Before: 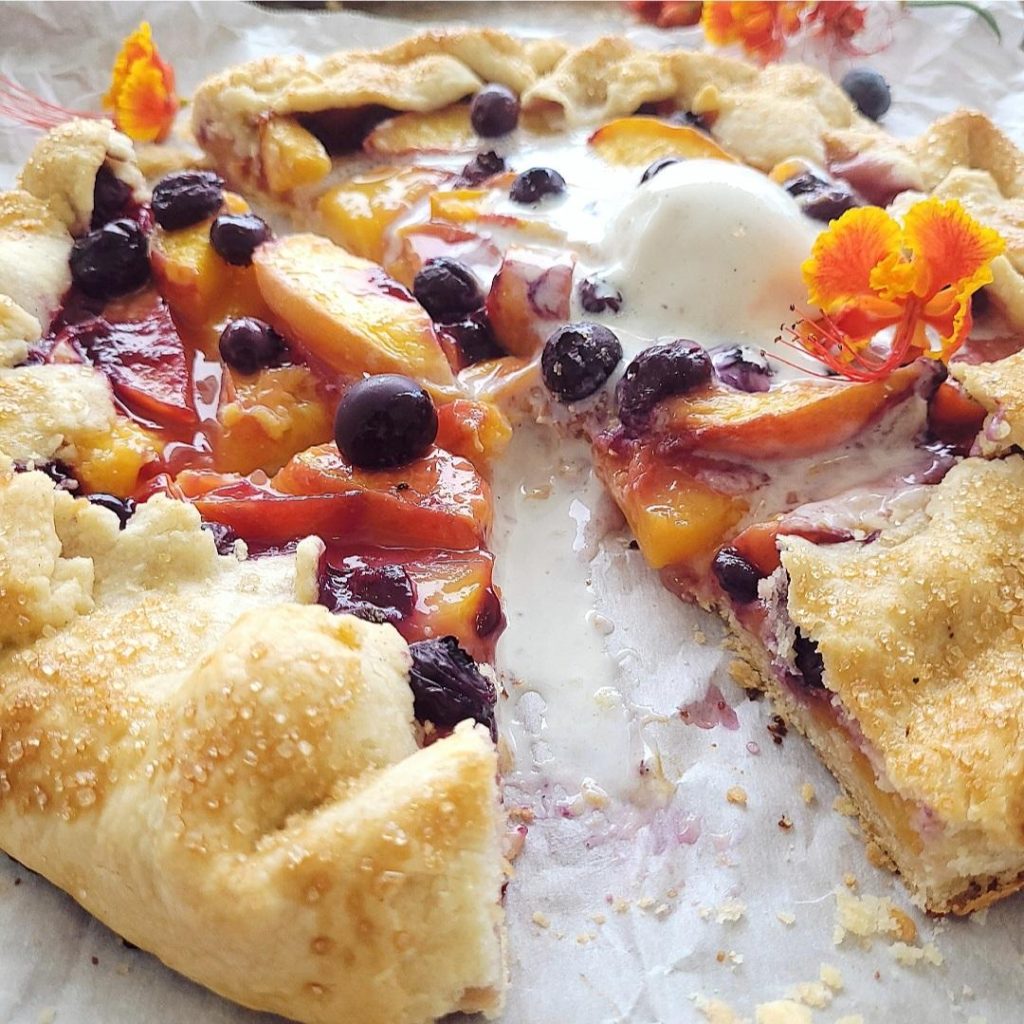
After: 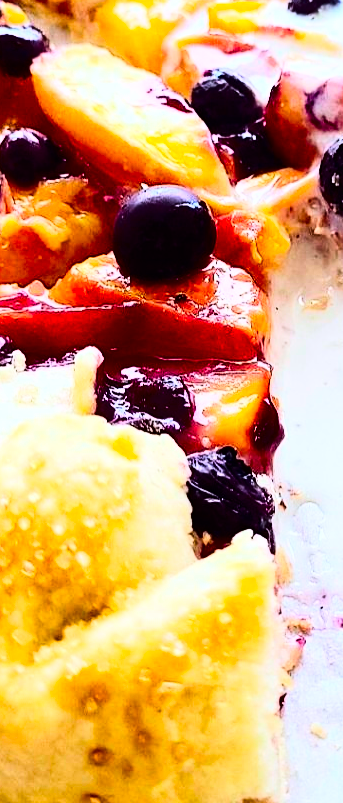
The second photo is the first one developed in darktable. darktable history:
contrast brightness saturation: contrast 0.09, brightness -0.59, saturation 0.17
white balance: red 0.974, blue 1.044
crop and rotate: left 21.77%, top 18.528%, right 44.676%, bottom 2.997%
rgb curve: curves: ch0 [(0, 0) (0.21, 0.15) (0.24, 0.21) (0.5, 0.75) (0.75, 0.96) (0.89, 0.99) (1, 1)]; ch1 [(0, 0.02) (0.21, 0.13) (0.25, 0.2) (0.5, 0.67) (0.75, 0.9) (0.89, 0.97) (1, 1)]; ch2 [(0, 0.02) (0.21, 0.13) (0.25, 0.2) (0.5, 0.67) (0.75, 0.9) (0.89, 0.97) (1, 1)], compensate middle gray true
color balance rgb: perceptual saturation grading › global saturation 25%, global vibrance 20%
